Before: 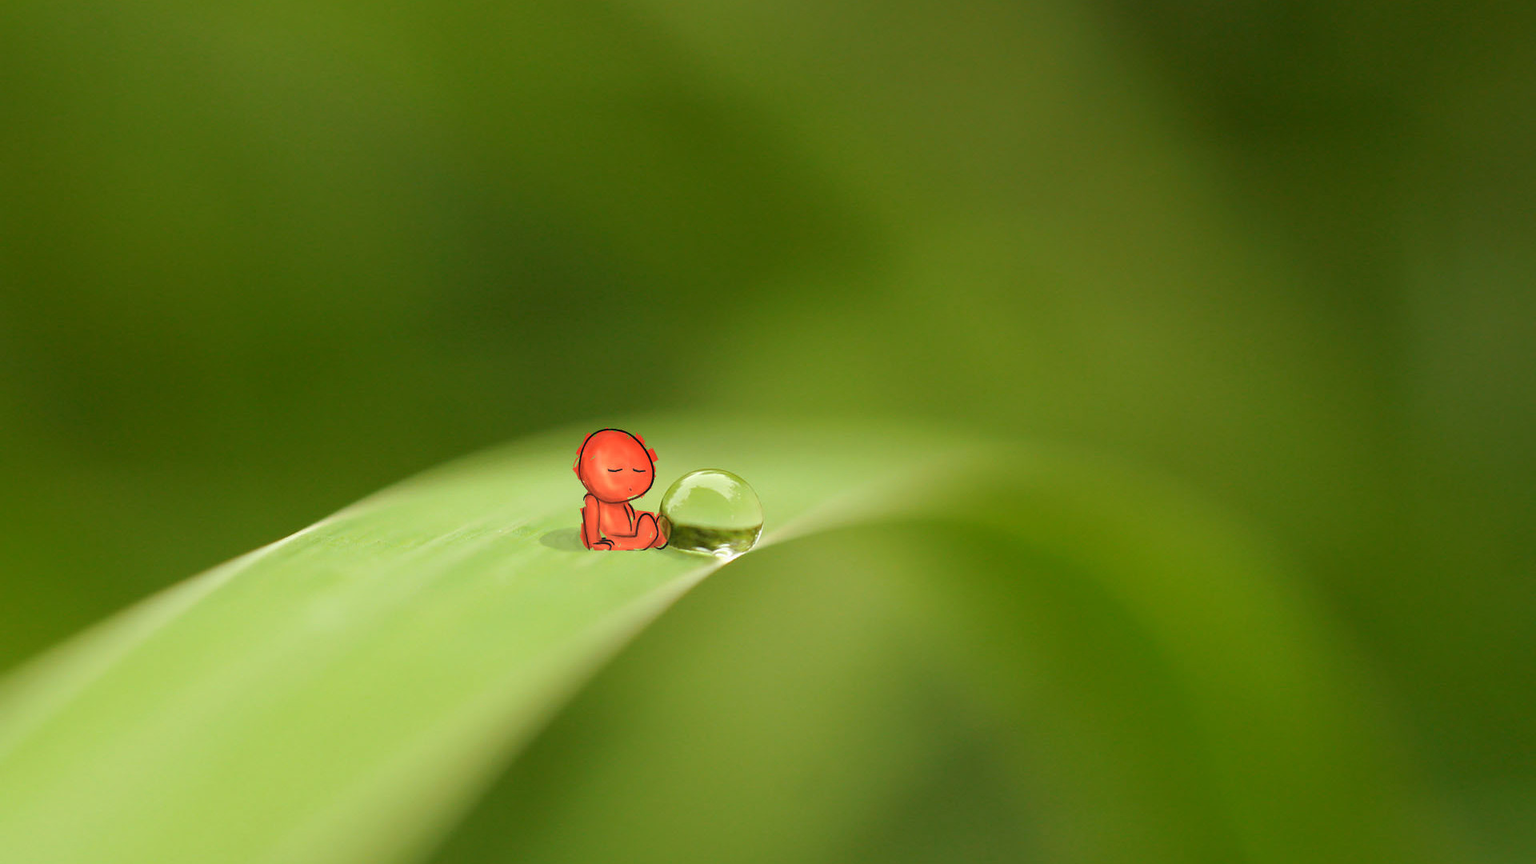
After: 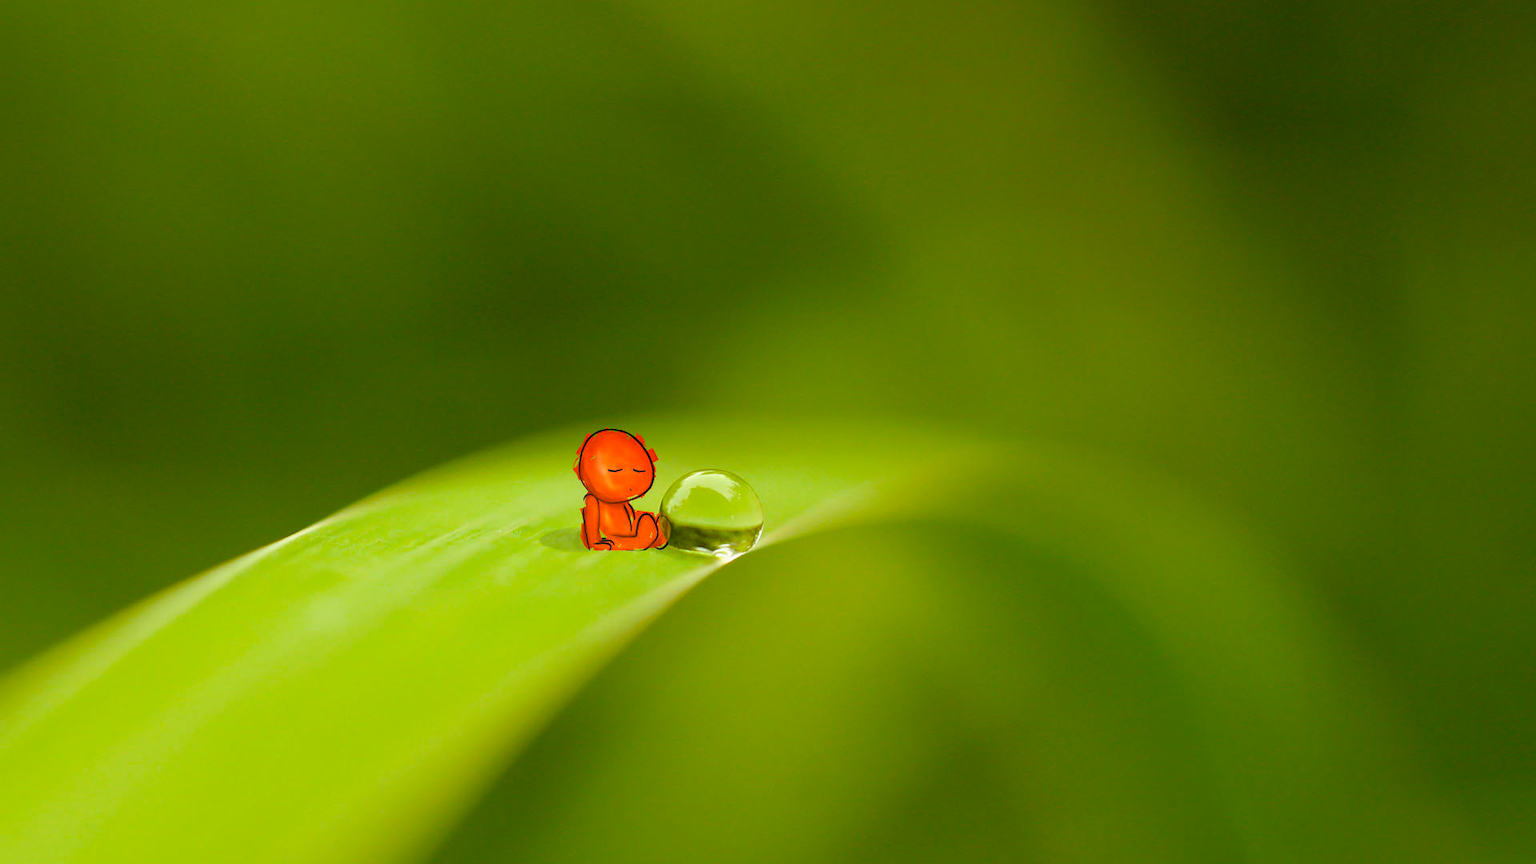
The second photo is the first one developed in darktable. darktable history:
contrast brightness saturation: contrast 0.01, saturation -0.05
color balance rgb: linear chroma grading › global chroma 15%, perceptual saturation grading › global saturation 30%
